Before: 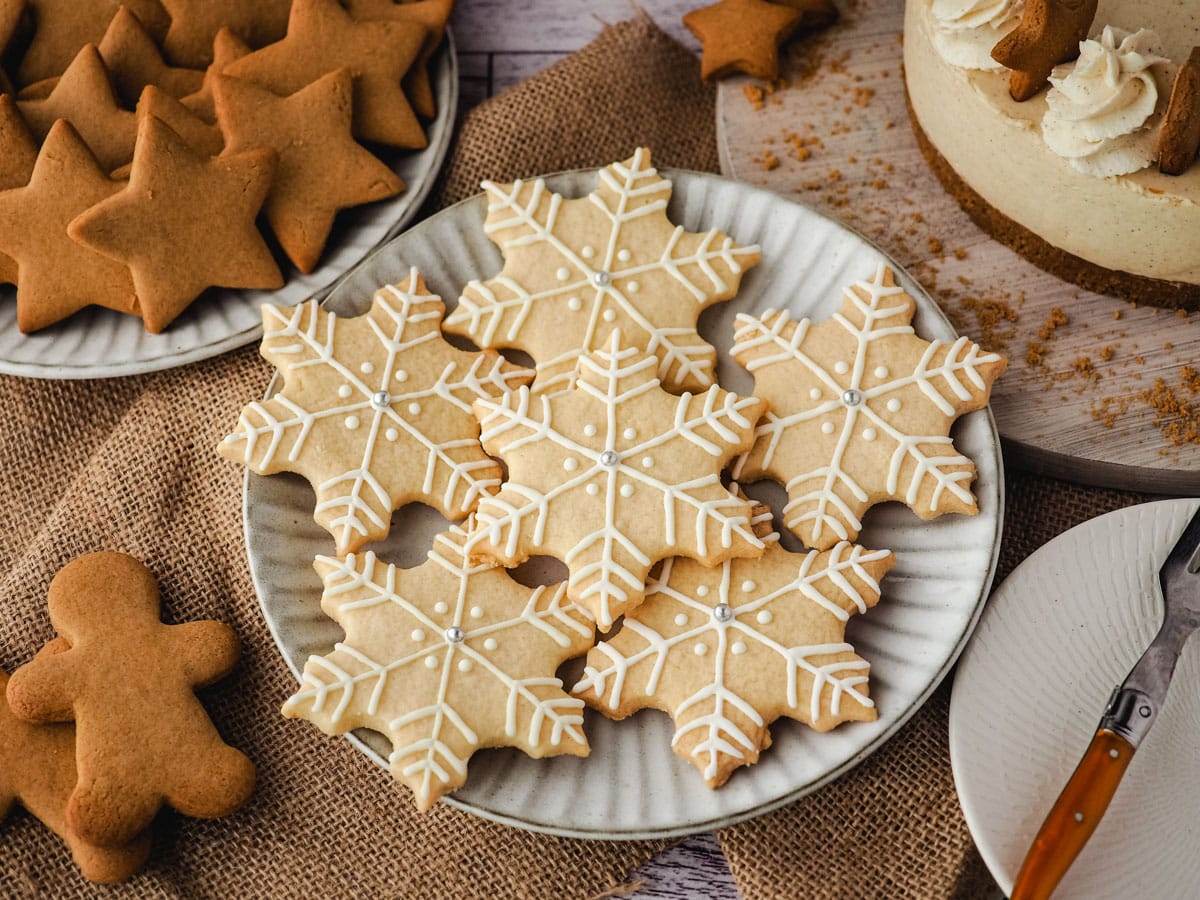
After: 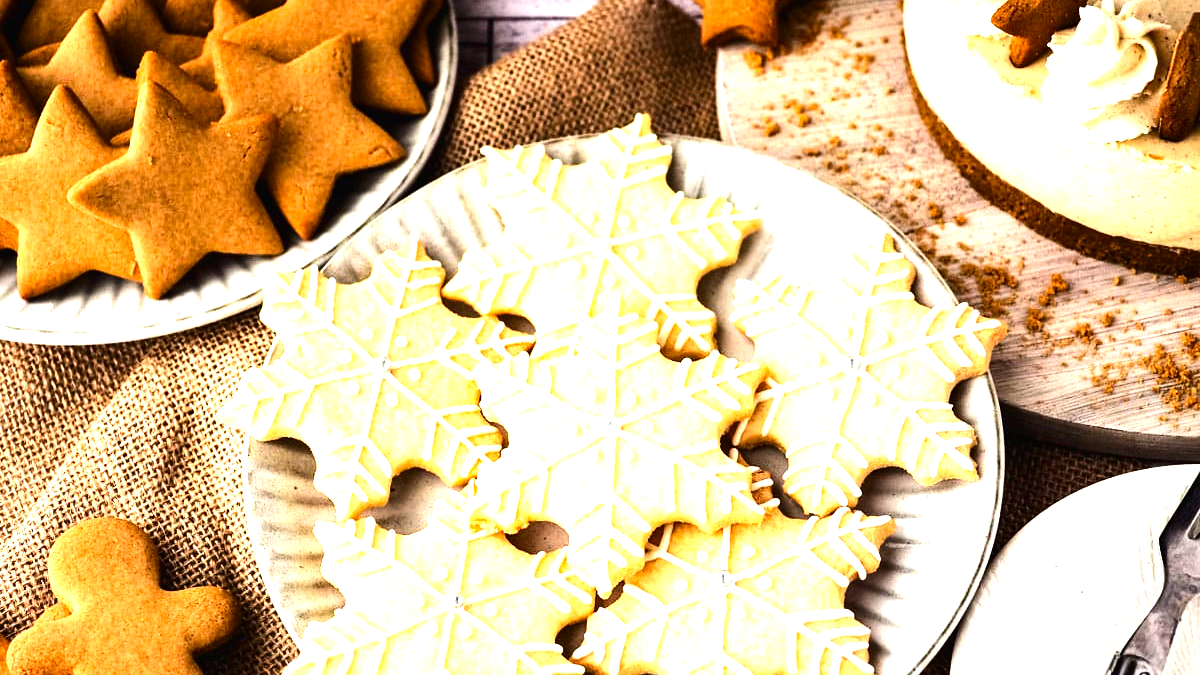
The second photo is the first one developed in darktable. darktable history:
exposure: black level correction 0, exposure 1.2 EV, compensate highlight preservation false
contrast brightness saturation: contrast 0.12, brightness -0.12, saturation 0.2
tone equalizer: -8 EV -0.75 EV, -7 EV -0.7 EV, -6 EV -0.6 EV, -5 EV -0.4 EV, -3 EV 0.4 EV, -2 EV 0.6 EV, -1 EV 0.7 EV, +0 EV 0.75 EV, edges refinement/feathering 500, mask exposure compensation -1.57 EV, preserve details no
crop: top 3.857%, bottom 21.132%
